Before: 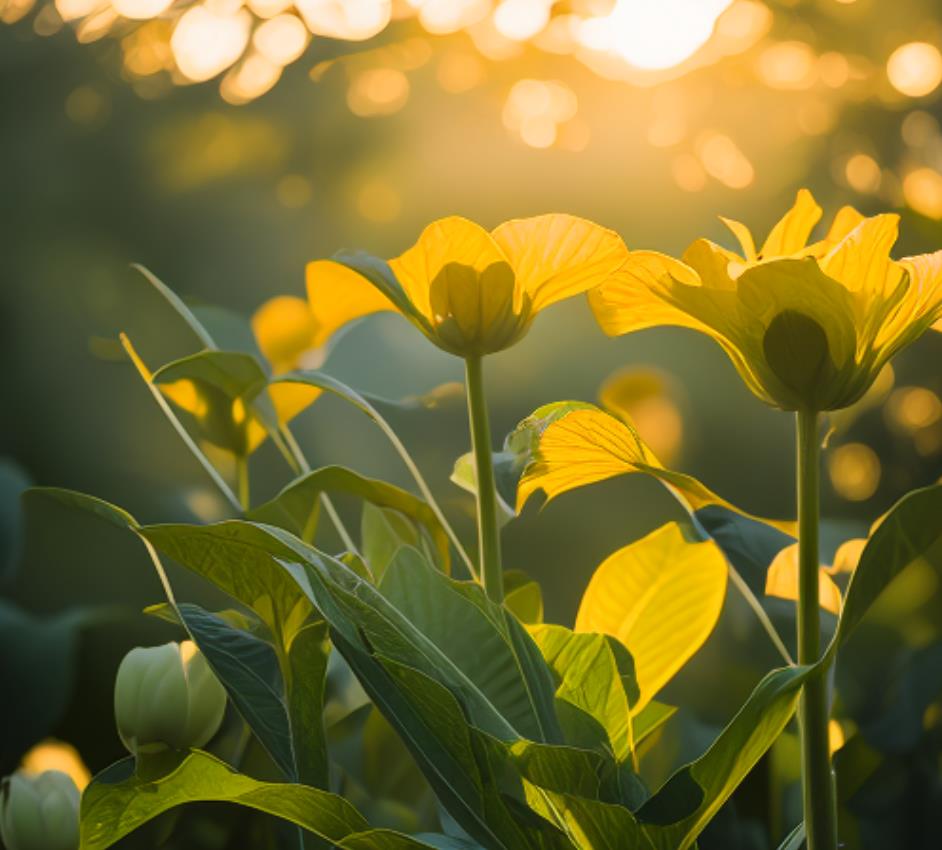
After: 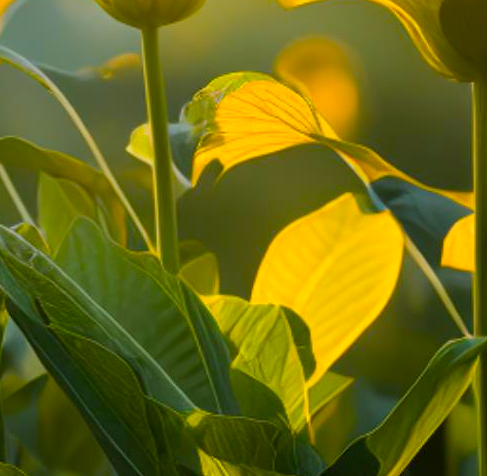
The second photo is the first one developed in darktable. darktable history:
crop: left 34.479%, top 38.822%, right 13.718%, bottom 5.172%
color balance rgb: perceptual saturation grading › global saturation 25%, global vibrance 20%
exposure: black level correction 0.002, exposure 0.15 EV, compensate highlight preservation false
